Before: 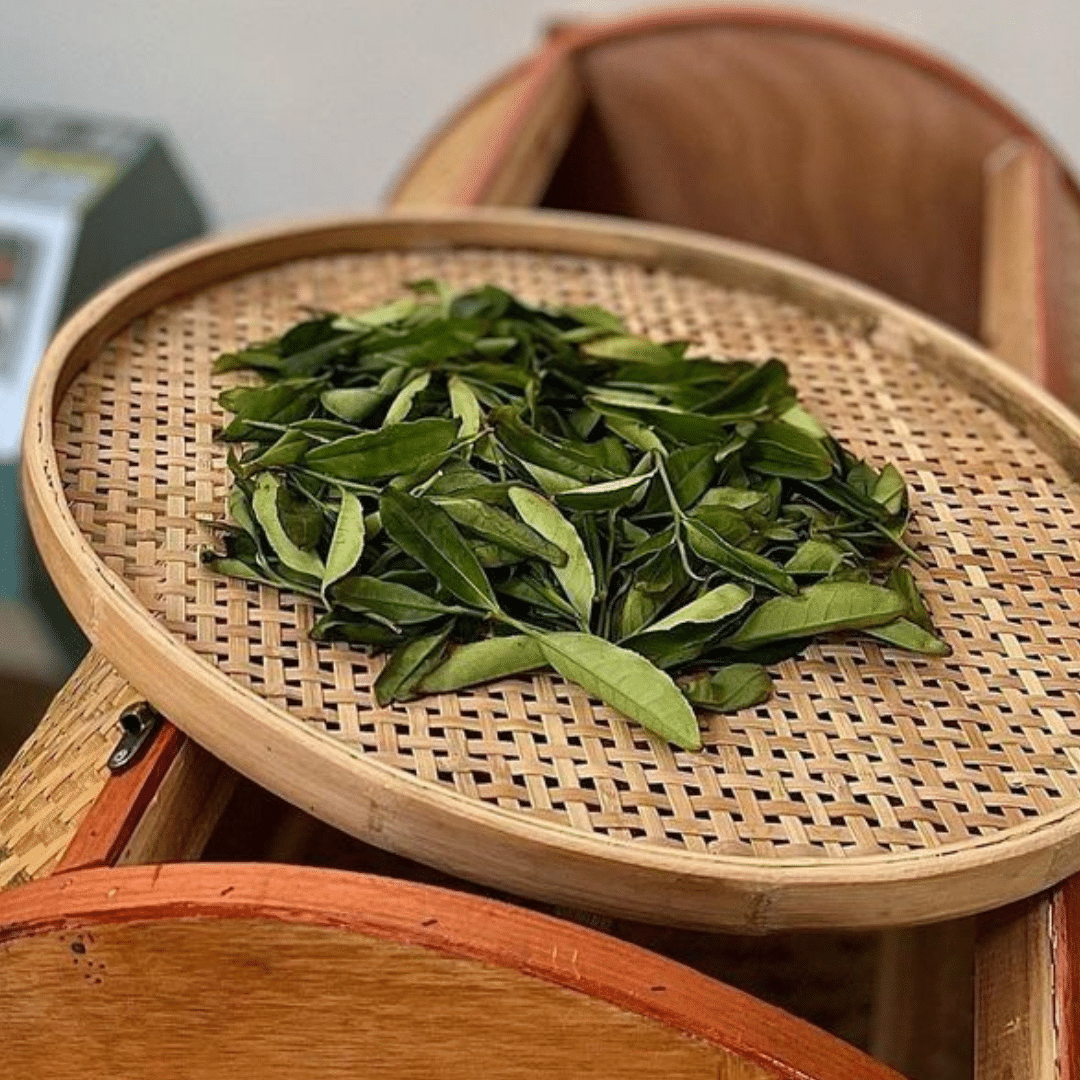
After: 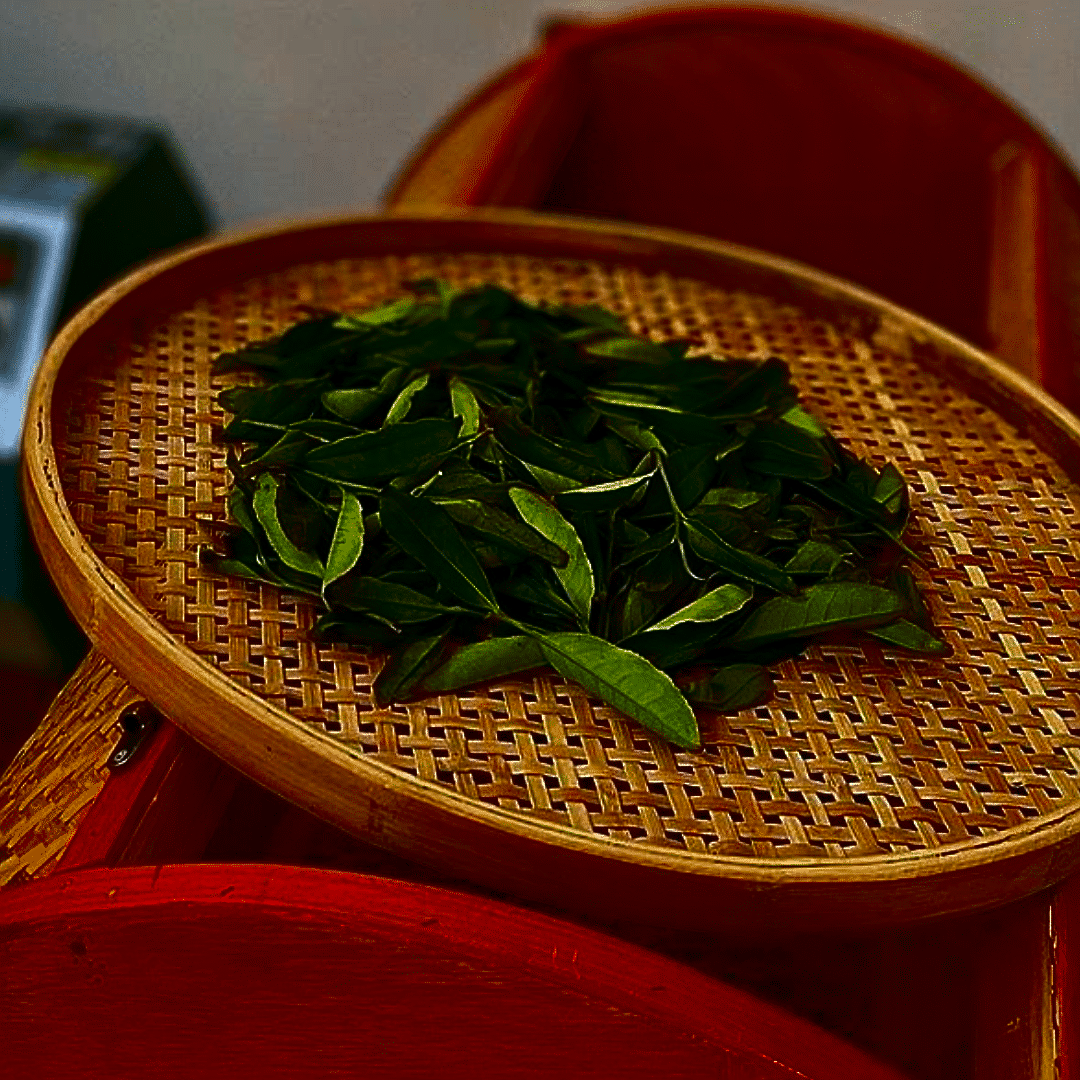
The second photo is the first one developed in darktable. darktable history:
sharpen: on, module defaults
contrast brightness saturation: brightness -1, saturation 1
